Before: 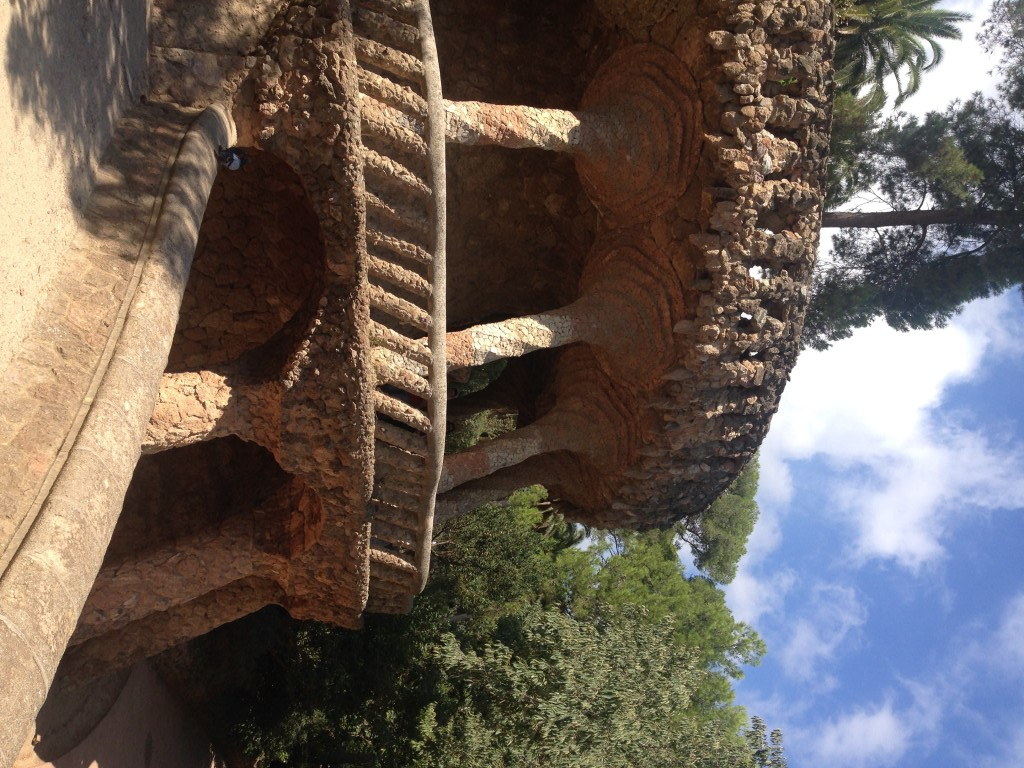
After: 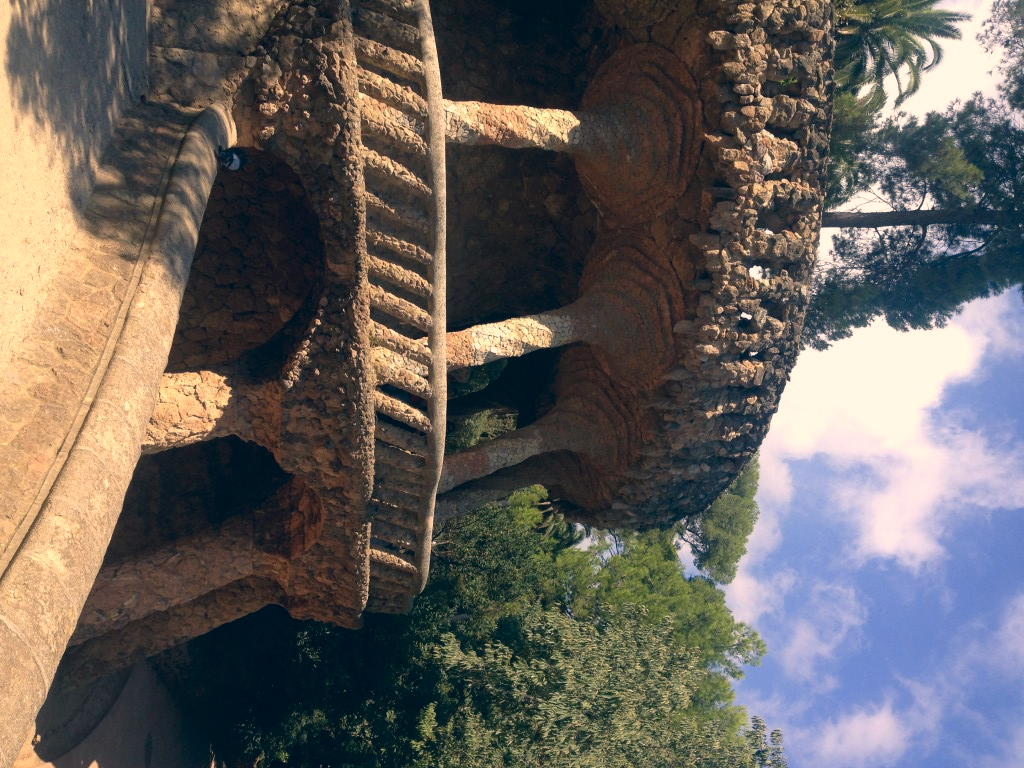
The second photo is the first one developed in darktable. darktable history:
color correction: highlights a* 10.29, highlights b* 13.86, shadows a* -10.31, shadows b* -14.97
